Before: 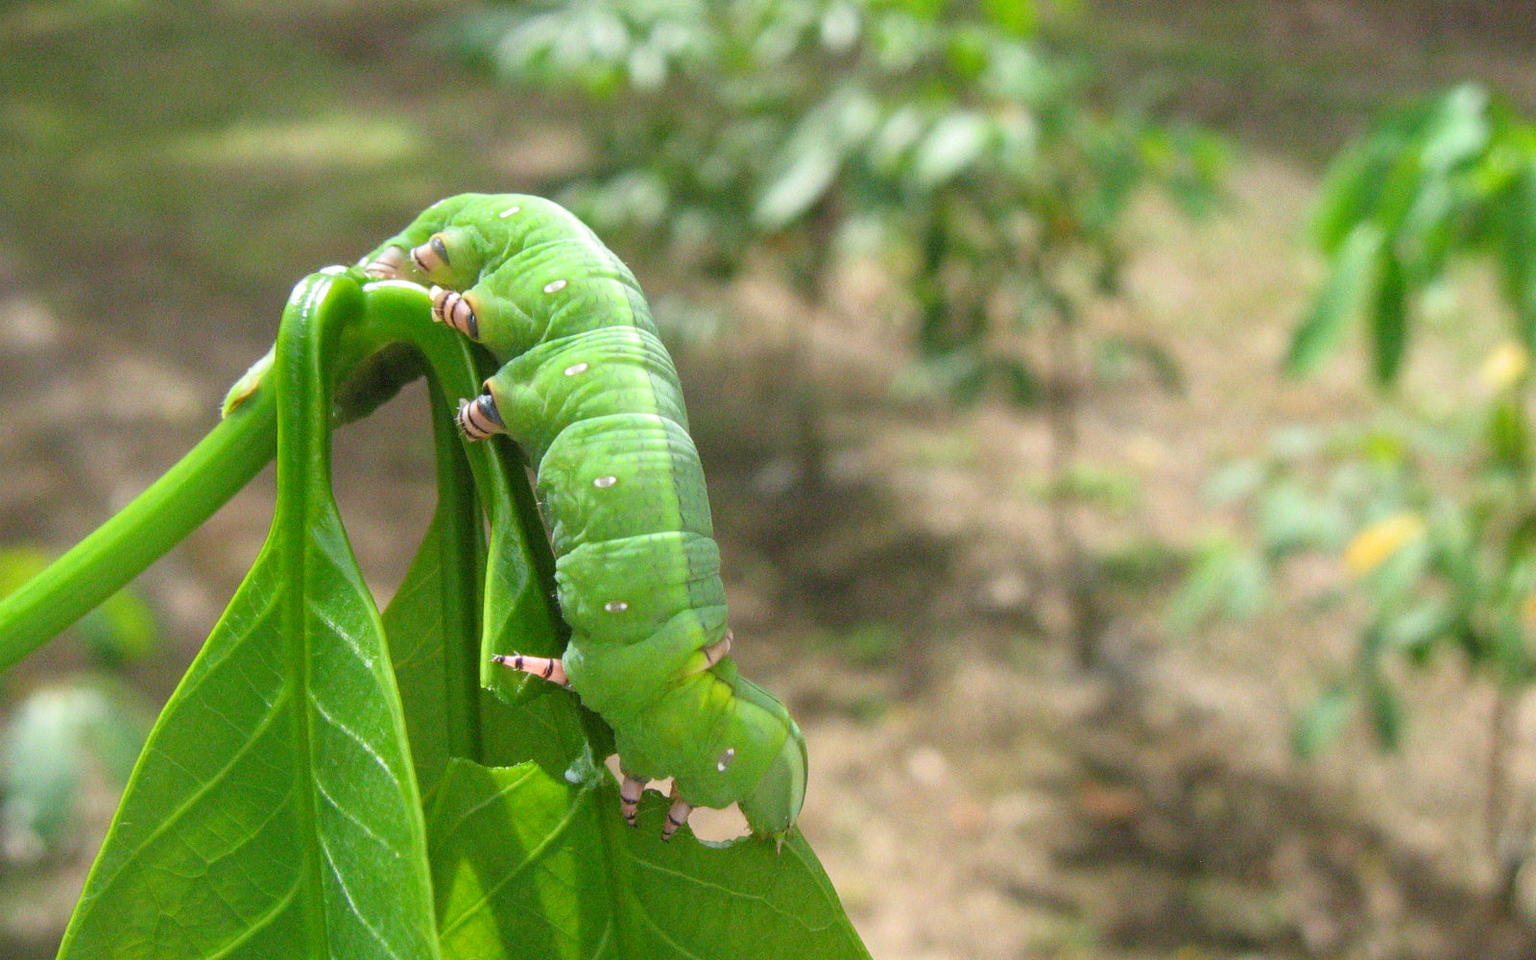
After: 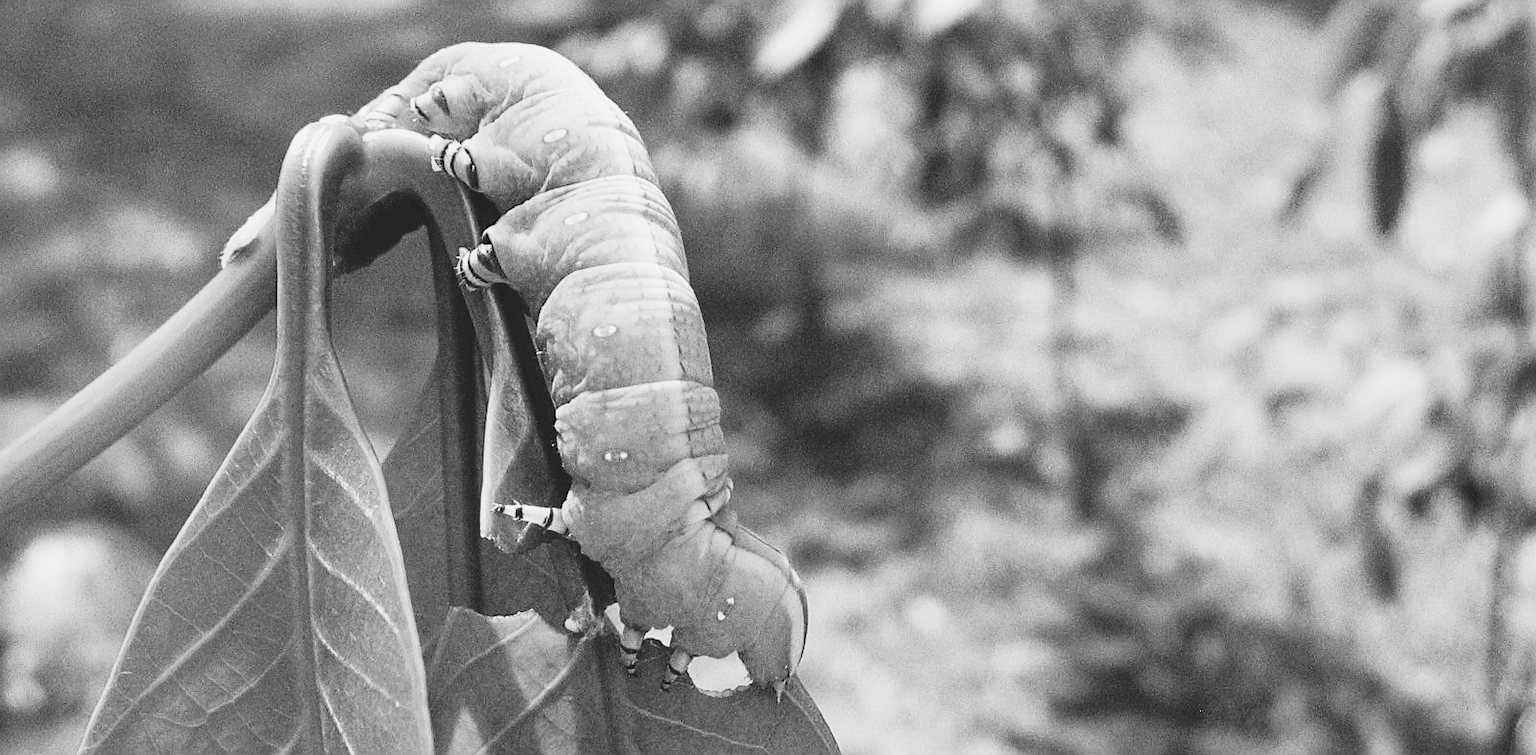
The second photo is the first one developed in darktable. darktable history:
tone curve: curves: ch0 [(0, 0) (0.003, 0.142) (0.011, 0.142) (0.025, 0.147) (0.044, 0.147) (0.069, 0.152) (0.1, 0.16) (0.136, 0.172) (0.177, 0.193) (0.224, 0.221) (0.277, 0.264) (0.335, 0.322) (0.399, 0.399) (0.468, 0.49) (0.543, 0.593) (0.623, 0.723) (0.709, 0.841) (0.801, 0.925) (0.898, 0.976) (1, 1)], preserve colors none
sharpen: on, module defaults
crop and rotate: top 15.774%, bottom 5.506%
shadows and highlights: soften with gaussian
monochrome: on, module defaults
filmic rgb: black relative exposure -5 EV, hardness 2.88, contrast 1.2
